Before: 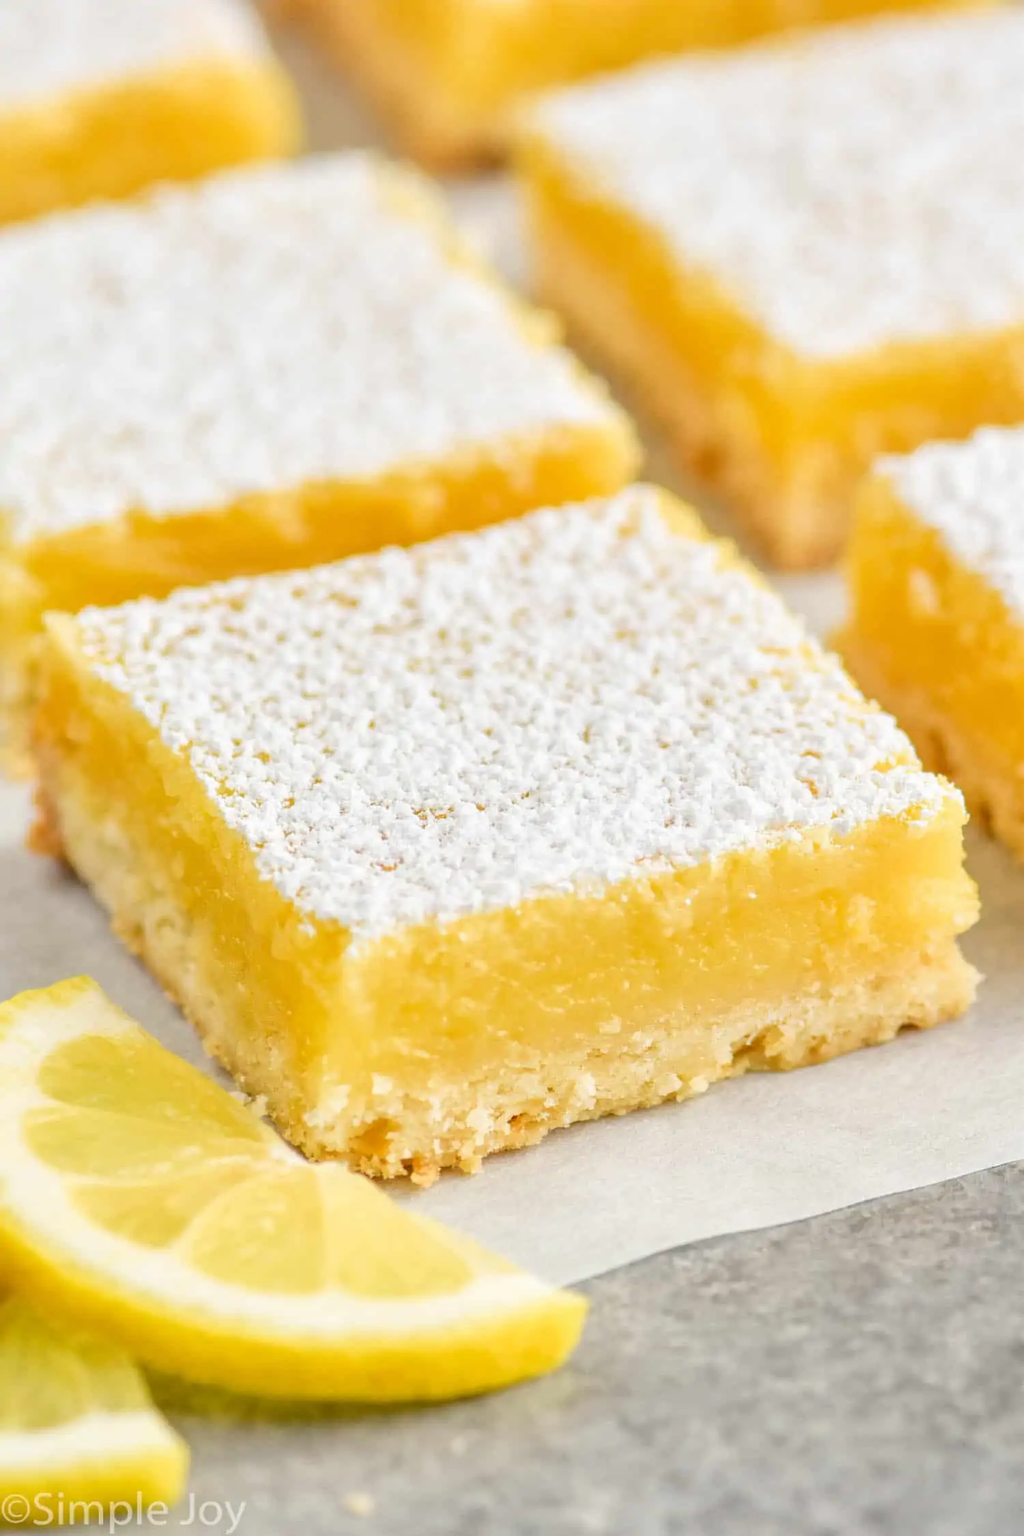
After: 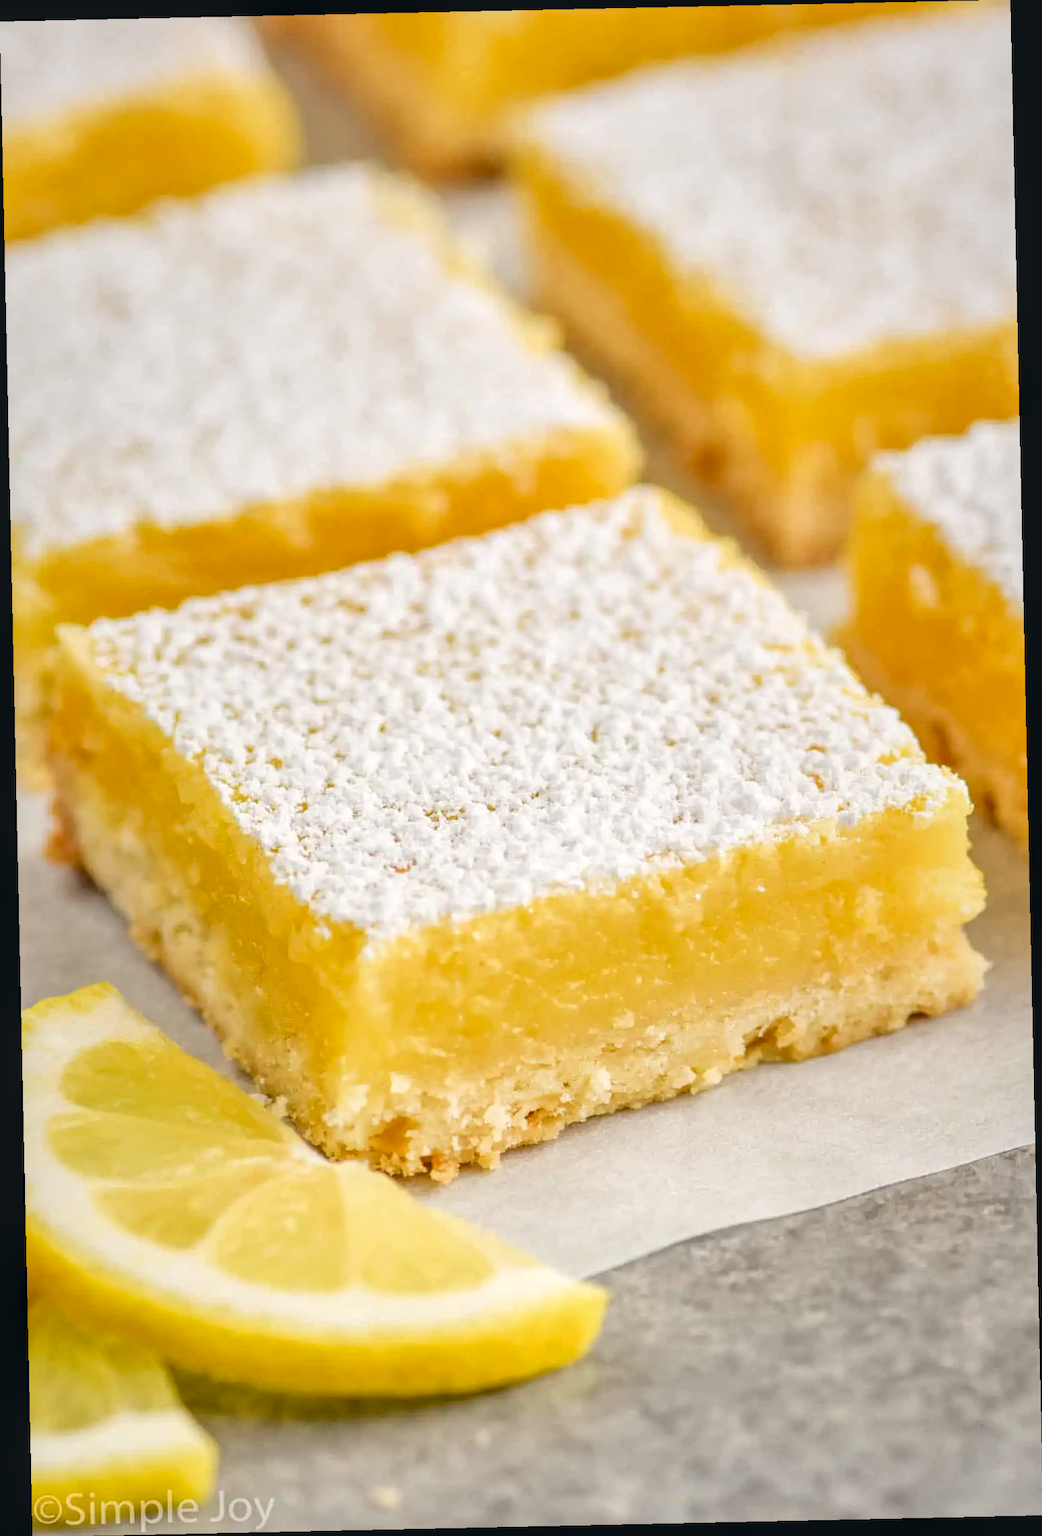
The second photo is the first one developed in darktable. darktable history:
color balance: lift [1, 0.998, 1.001, 1.002], gamma [1, 1.02, 1, 0.98], gain [1, 1.02, 1.003, 0.98]
local contrast: on, module defaults
rotate and perspective: rotation -1.24°, automatic cropping off
